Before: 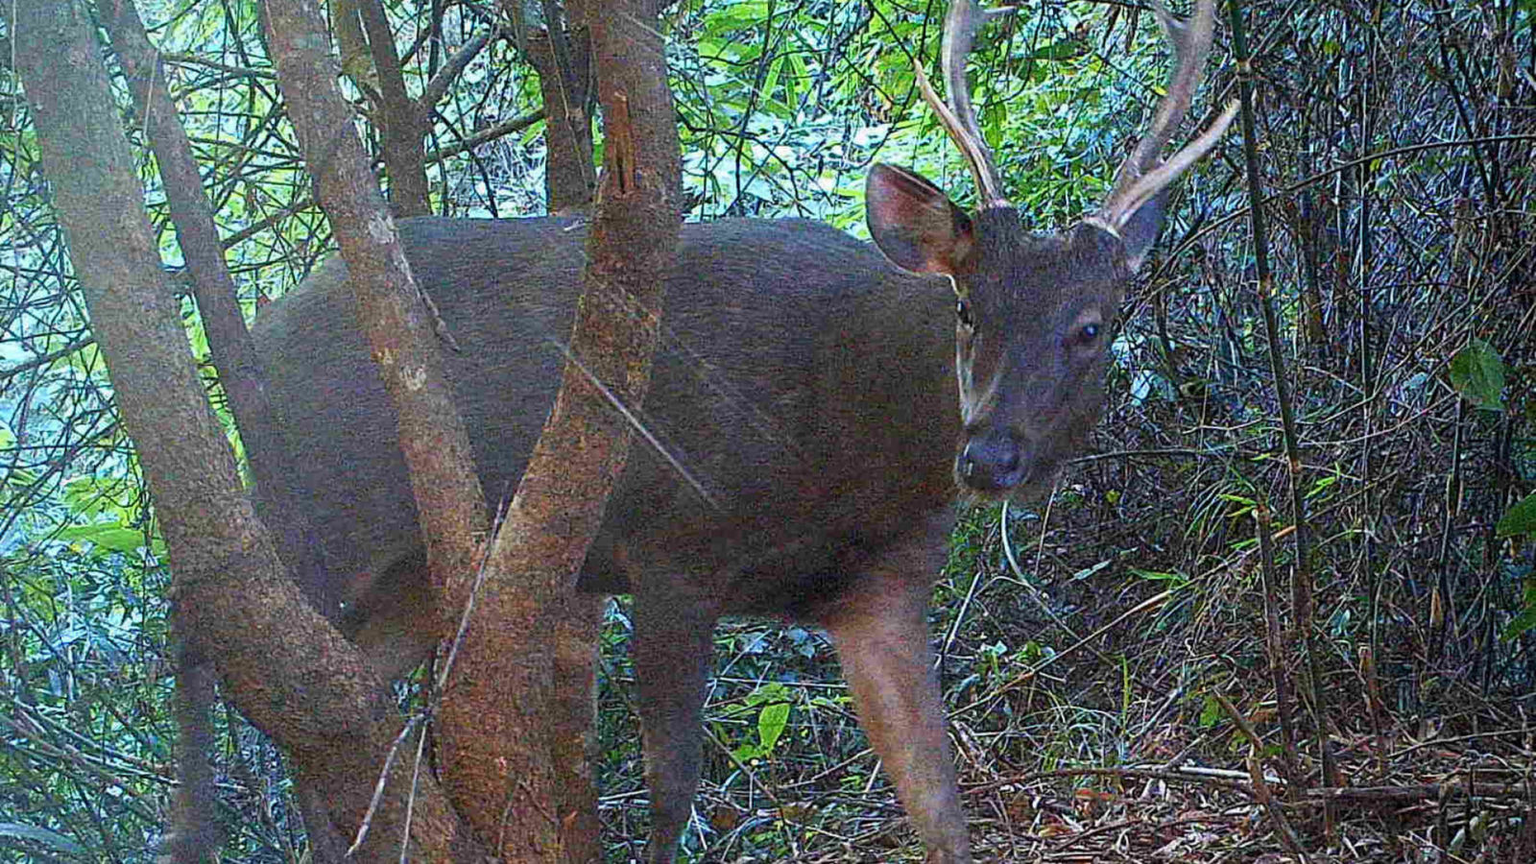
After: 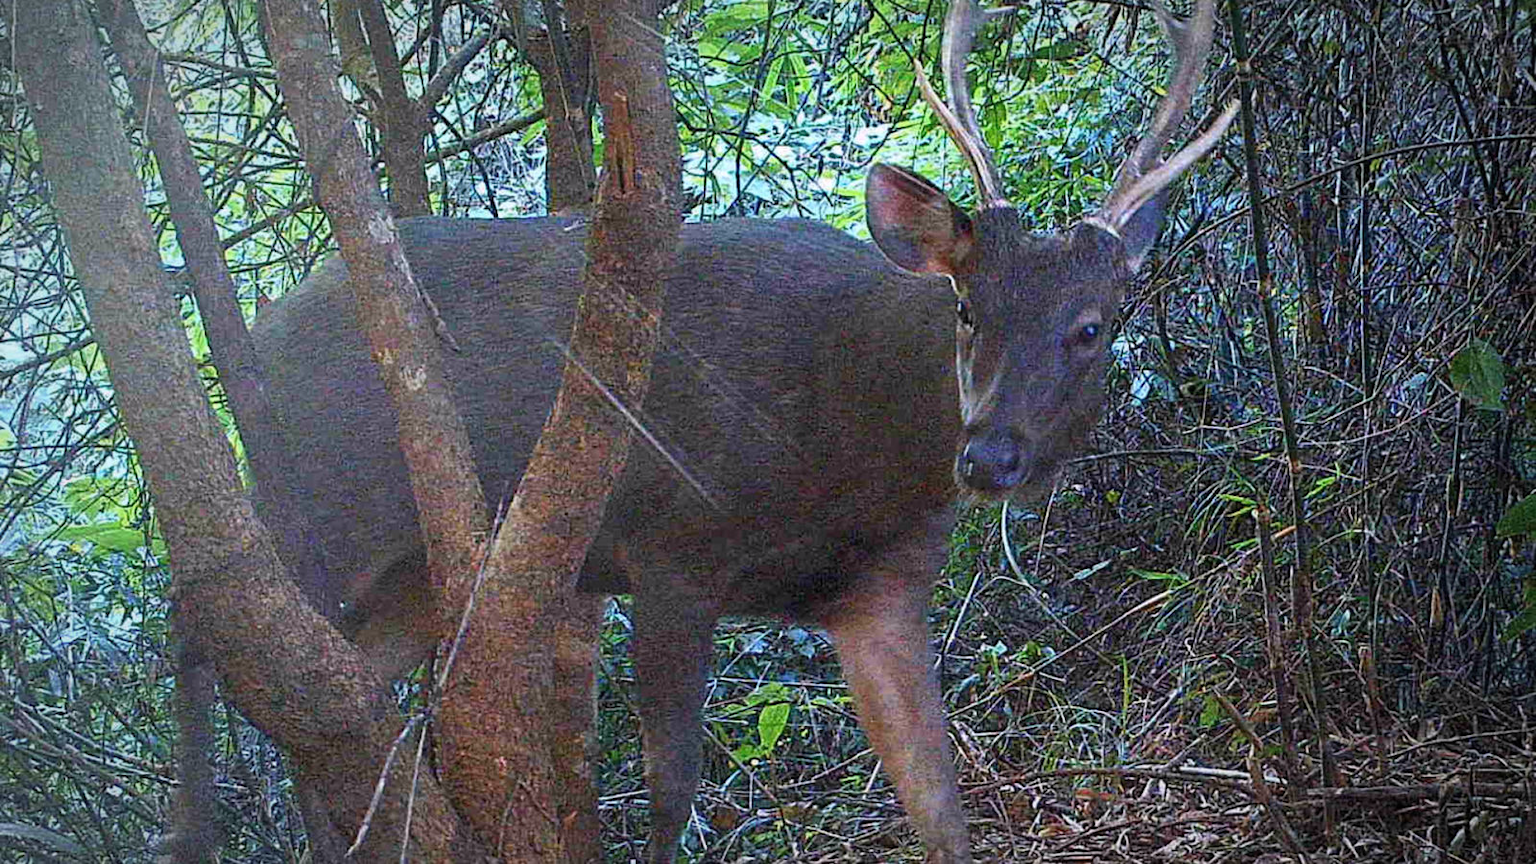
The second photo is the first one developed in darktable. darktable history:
color calibration: illuminant custom, x 0.347, y 0.365, temperature 4925.76 K
vignetting: fall-off radius 69.74%, automatic ratio true, unbound false
tone equalizer: mask exposure compensation -0.515 EV
